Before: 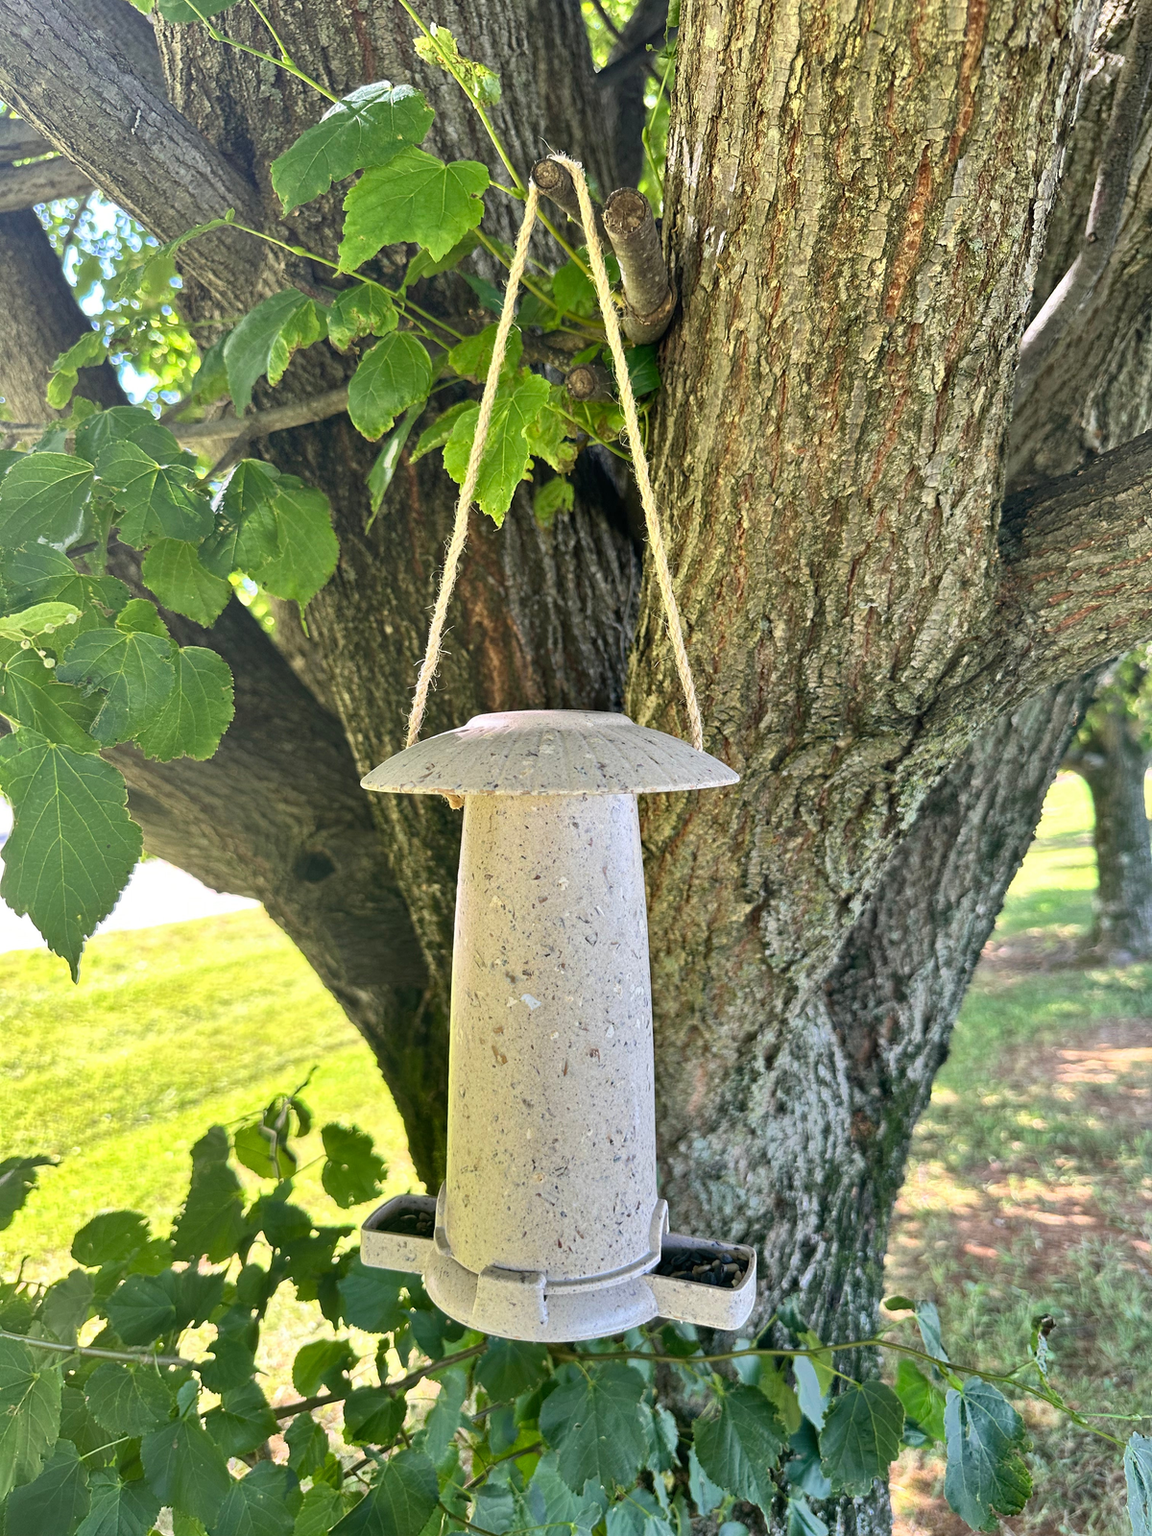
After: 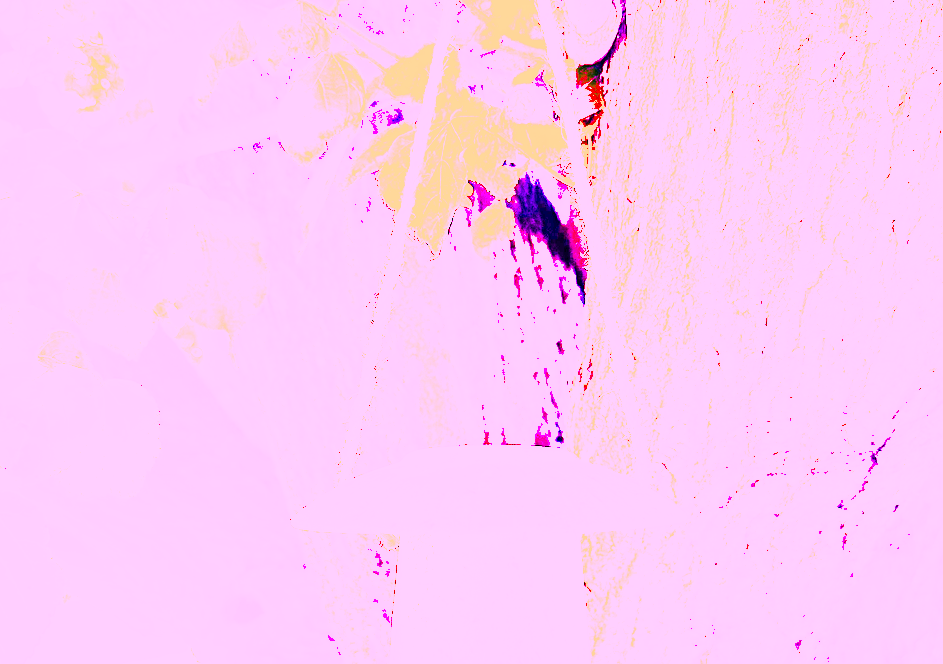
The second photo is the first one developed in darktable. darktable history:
exposure: exposure 1.061 EV, compensate highlight preservation false
crop: left 7.036%, top 18.398%, right 14.379%, bottom 40.043%
color balance rgb: linear chroma grading › shadows 10%, linear chroma grading › highlights 10%, linear chroma grading › global chroma 15%, linear chroma grading › mid-tones 15%, perceptual saturation grading › global saturation 40%, perceptual saturation grading › highlights -25%, perceptual saturation grading › mid-tones 35%, perceptual saturation grading › shadows 35%, perceptual brilliance grading › global brilliance 11.29%, global vibrance 11.29%
contrast equalizer: y [[0.5 ×6], [0.5 ×6], [0.5, 0.5, 0.501, 0.545, 0.707, 0.863], [0 ×6], [0 ×6]]
tone equalizer: -8 EV -1.08 EV, -7 EV -1.01 EV, -6 EV -0.867 EV, -5 EV -0.578 EV, -3 EV 0.578 EV, -2 EV 0.867 EV, -1 EV 1.01 EV, +0 EV 1.08 EV, edges refinement/feathering 500, mask exposure compensation -1.57 EV, preserve details no
white balance: red 8, blue 8
shadows and highlights: shadows 40, highlights -60
